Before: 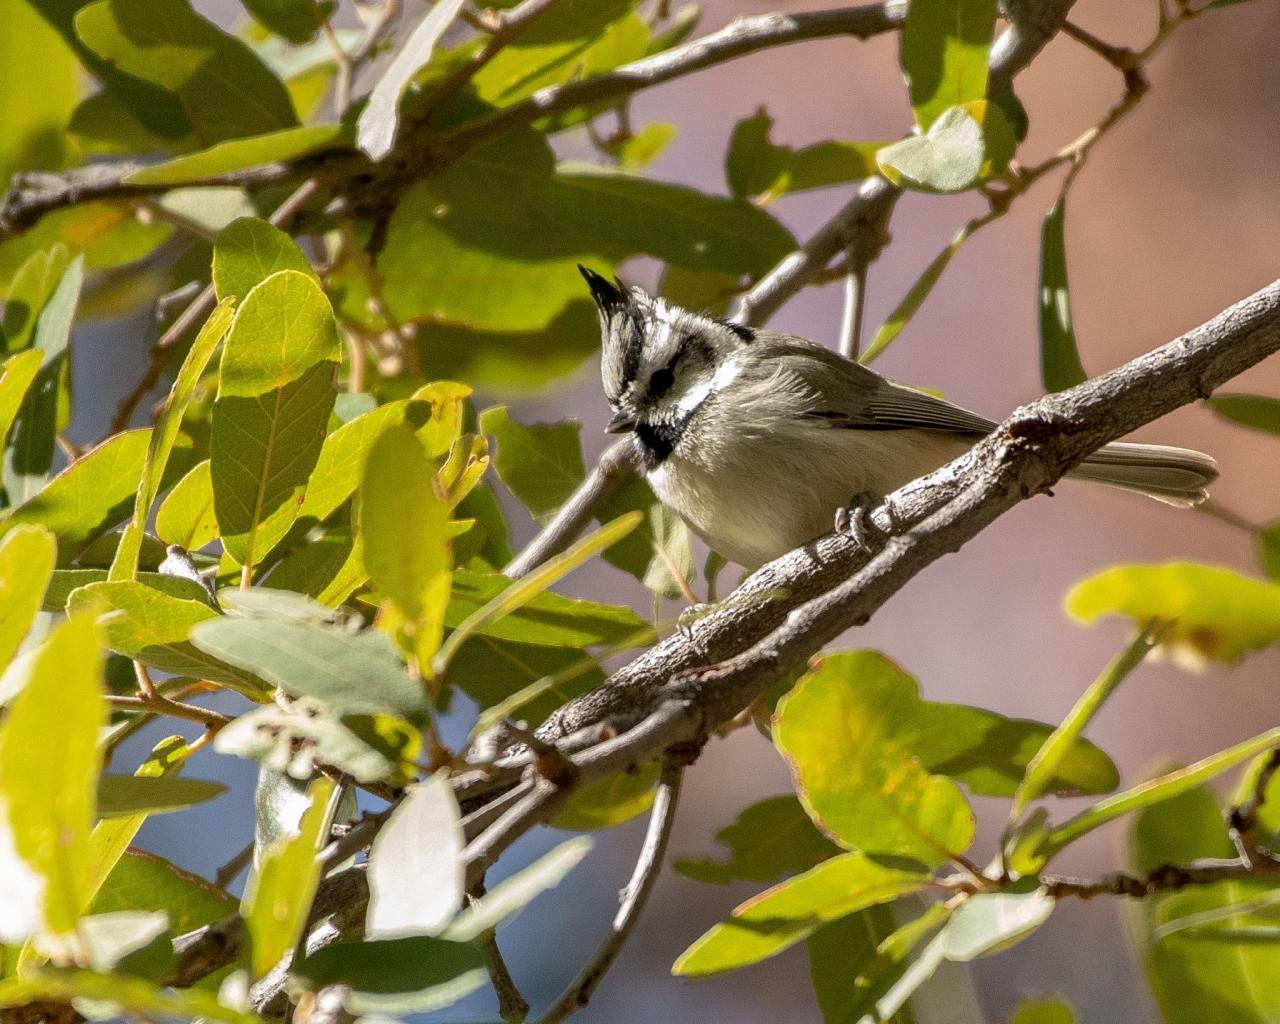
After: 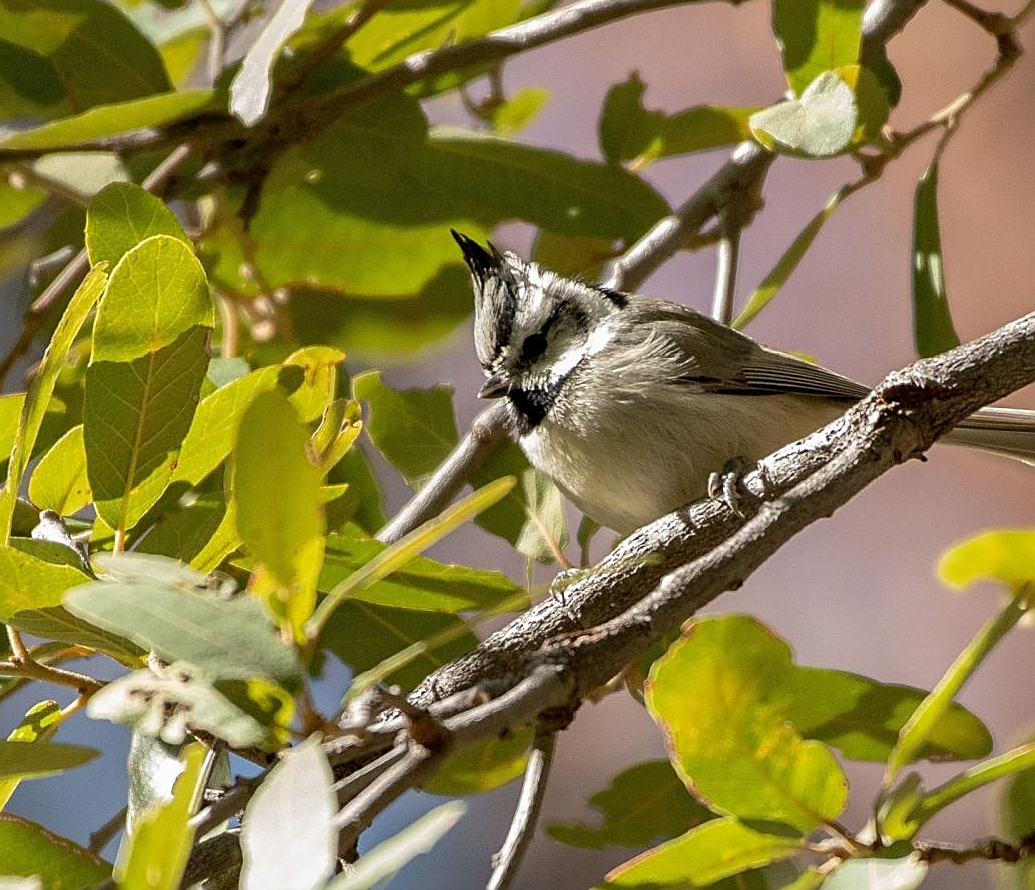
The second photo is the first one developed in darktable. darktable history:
sharpen: on, module defaults
crop: left 9.929%, top 3.475%, right 9.188%, bottom 9.529%
